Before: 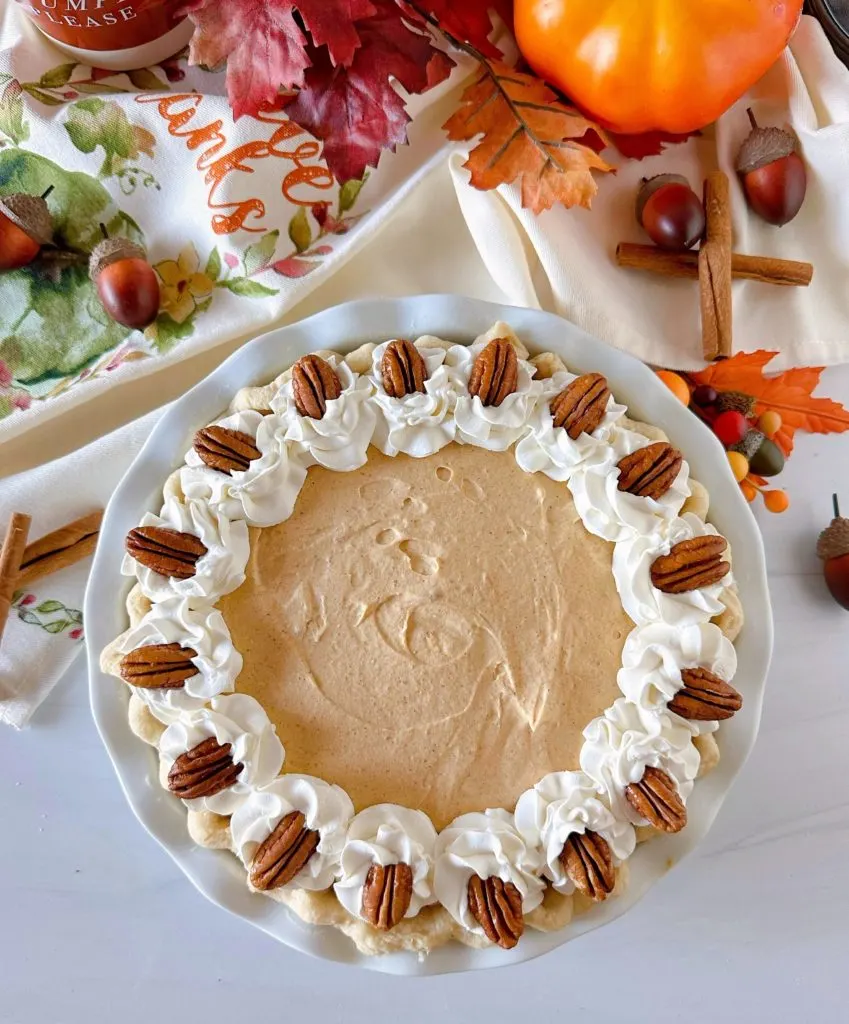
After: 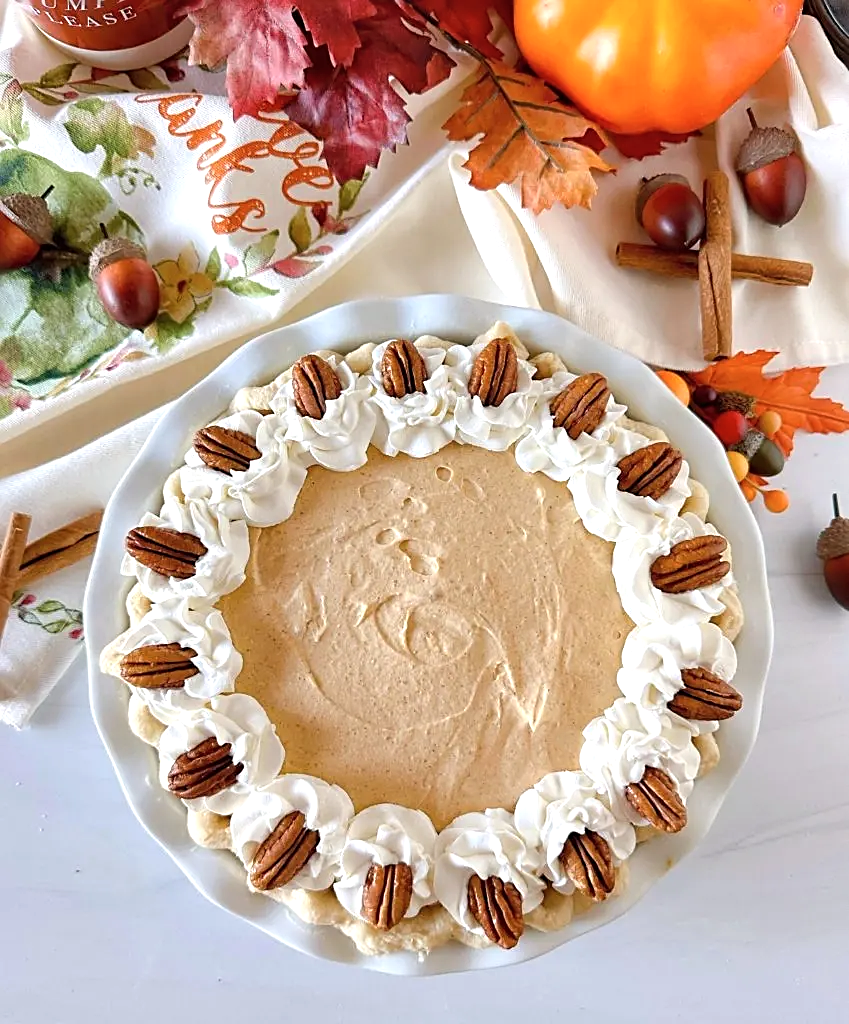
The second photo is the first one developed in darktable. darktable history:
shadows and highlights: radius 110.86, shadows 51.09, white point adjustment 9.16, highlights -4.17, highlights color adjustment 32.2%, soften with gaussian
sharpen: on, module defaults
